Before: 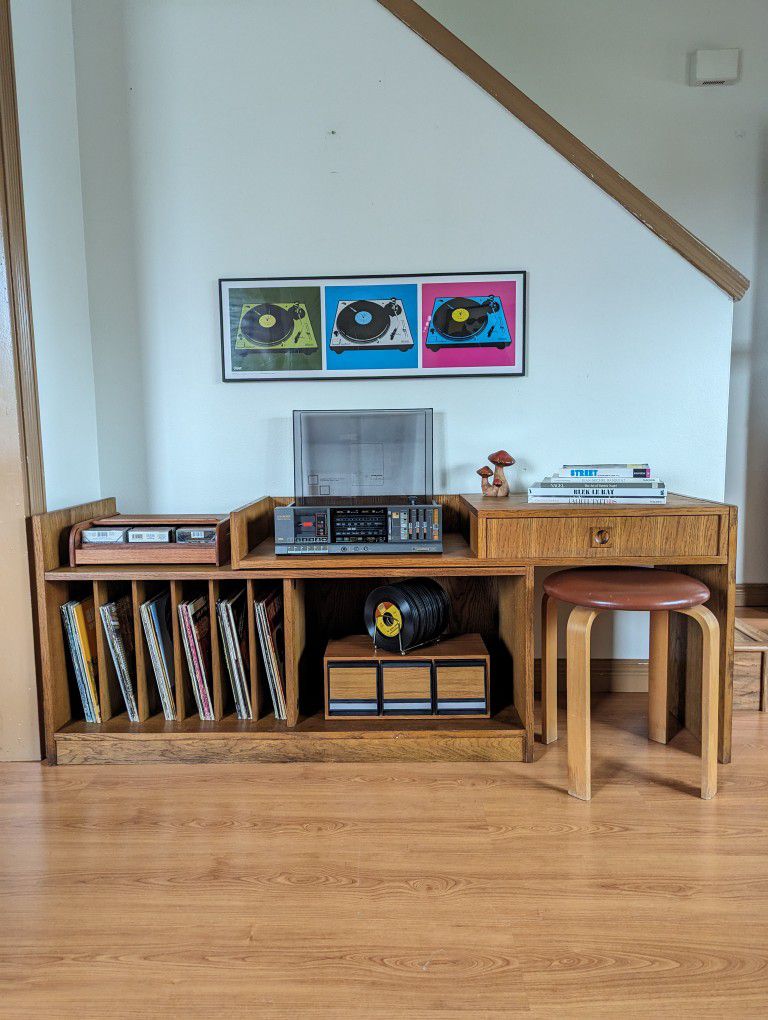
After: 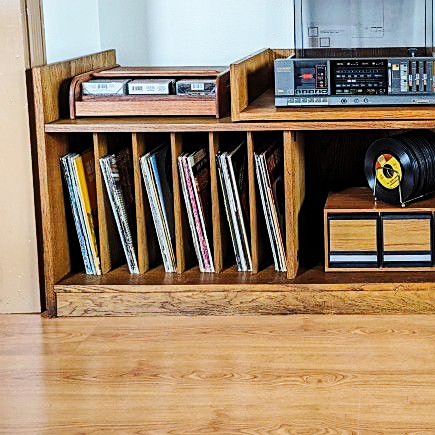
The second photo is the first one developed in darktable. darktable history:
base curve: curves: ch0 [(0, 0) (0.032, 0.025) (0.121, 0.166) (0.206, 0.329) (0.605, 0.79) (1, 1)], preserve colors none
sharpen: on, module defaults
crop: top 44.009%, right 43.348%, bottom 13.262%
